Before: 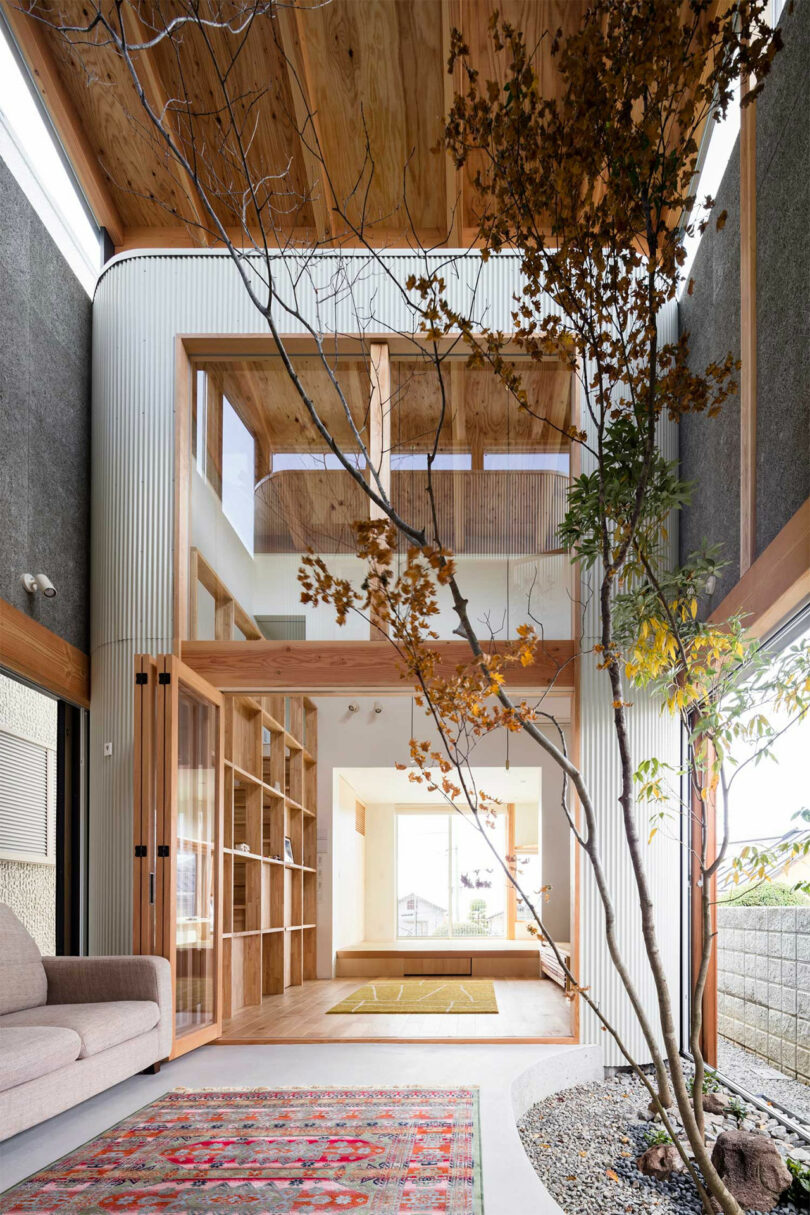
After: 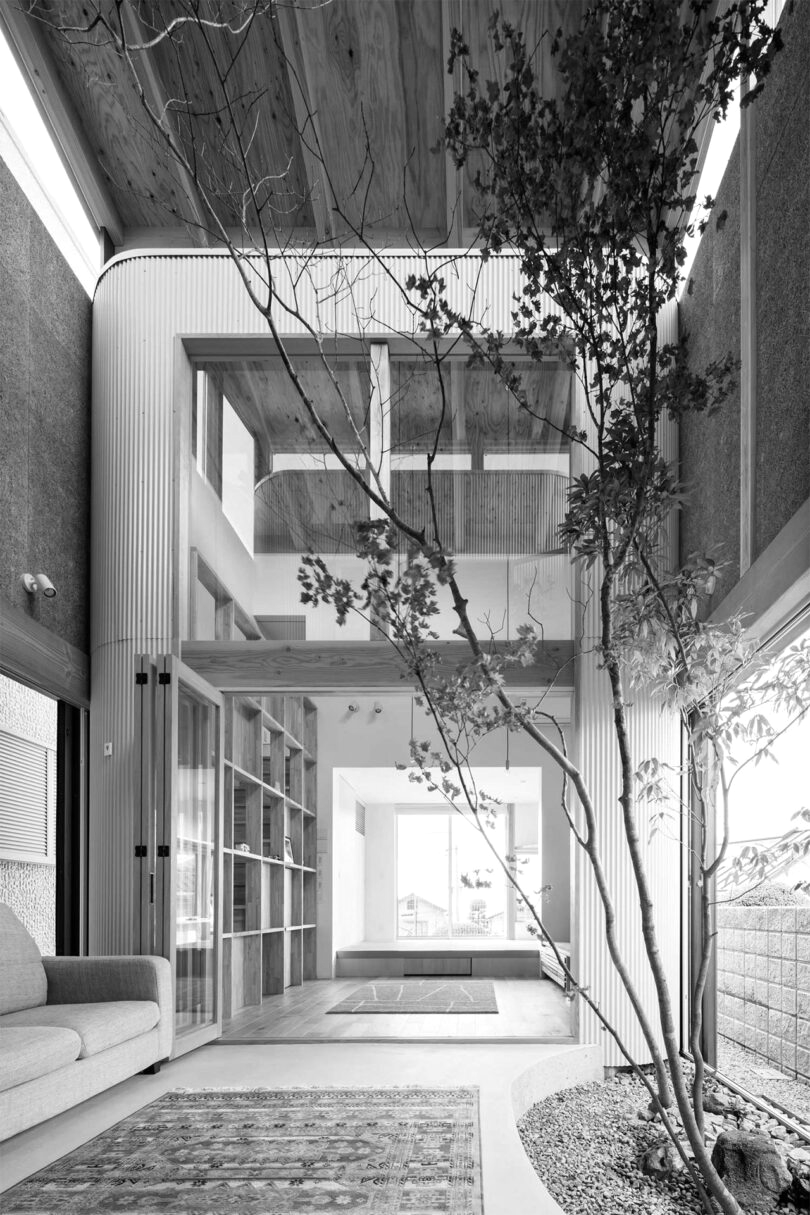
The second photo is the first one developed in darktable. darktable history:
white balance: red 0.98, blue 1.61
monochrome: on, module defaults
